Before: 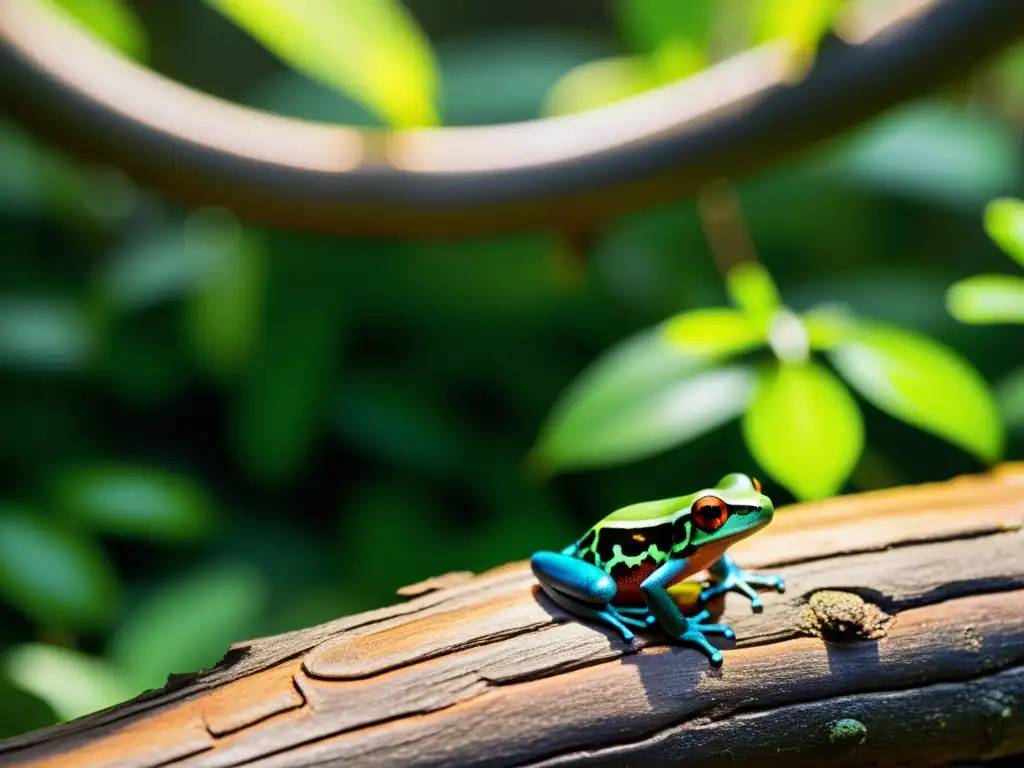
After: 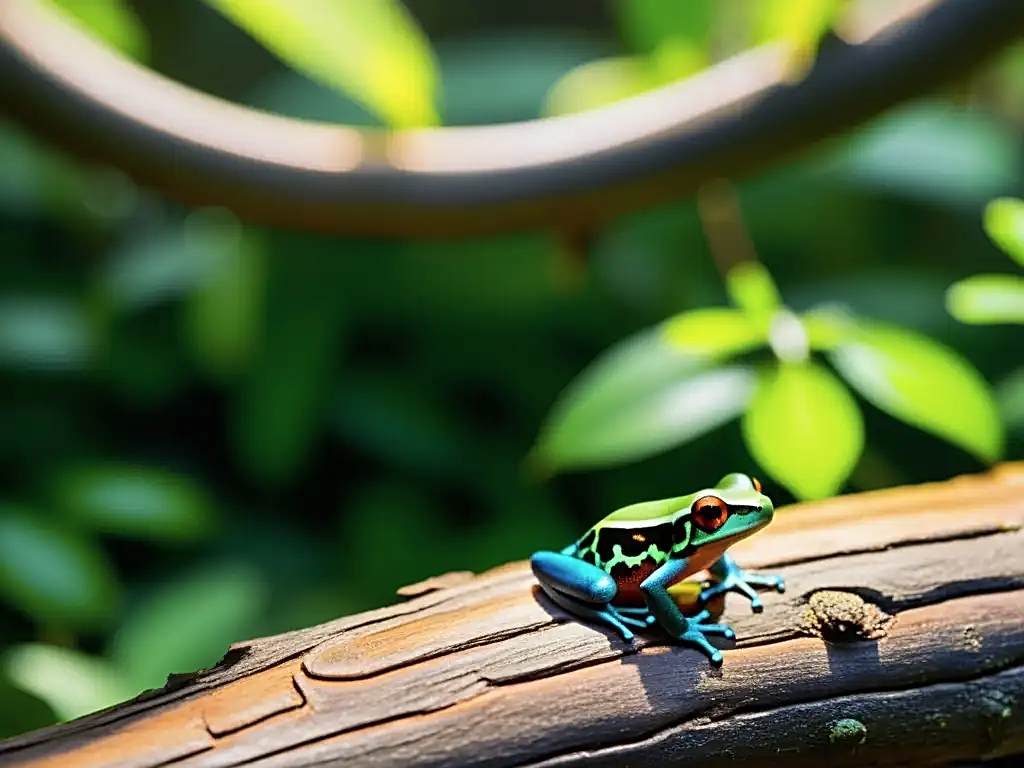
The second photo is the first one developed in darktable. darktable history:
contrast brightness saturation: contrast 0.013, saturation -0.068
sharpen: on, module defaults
